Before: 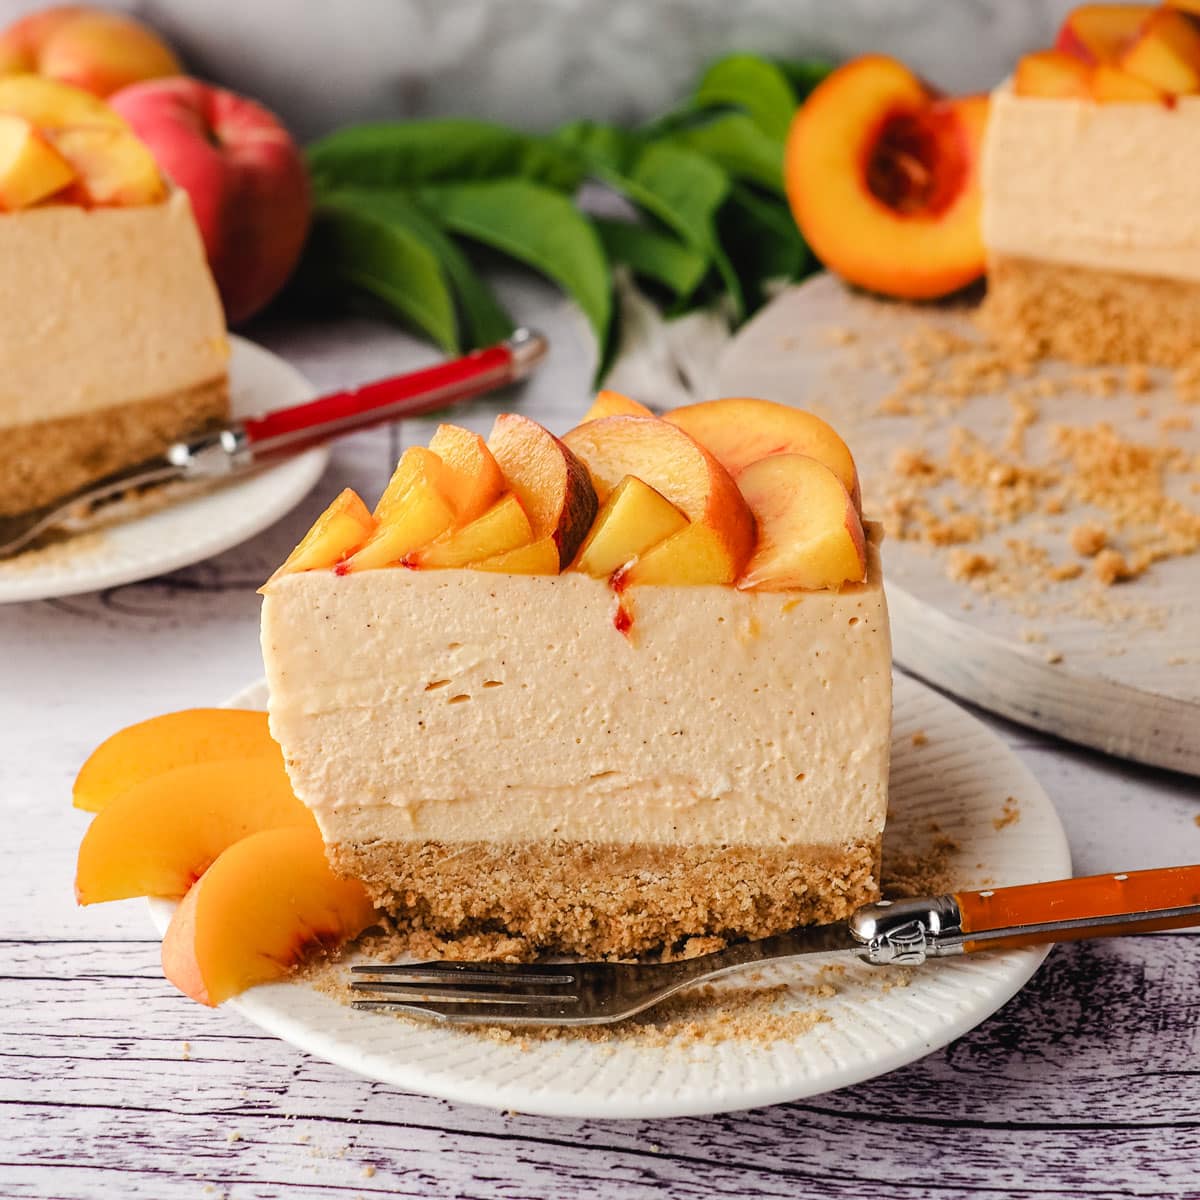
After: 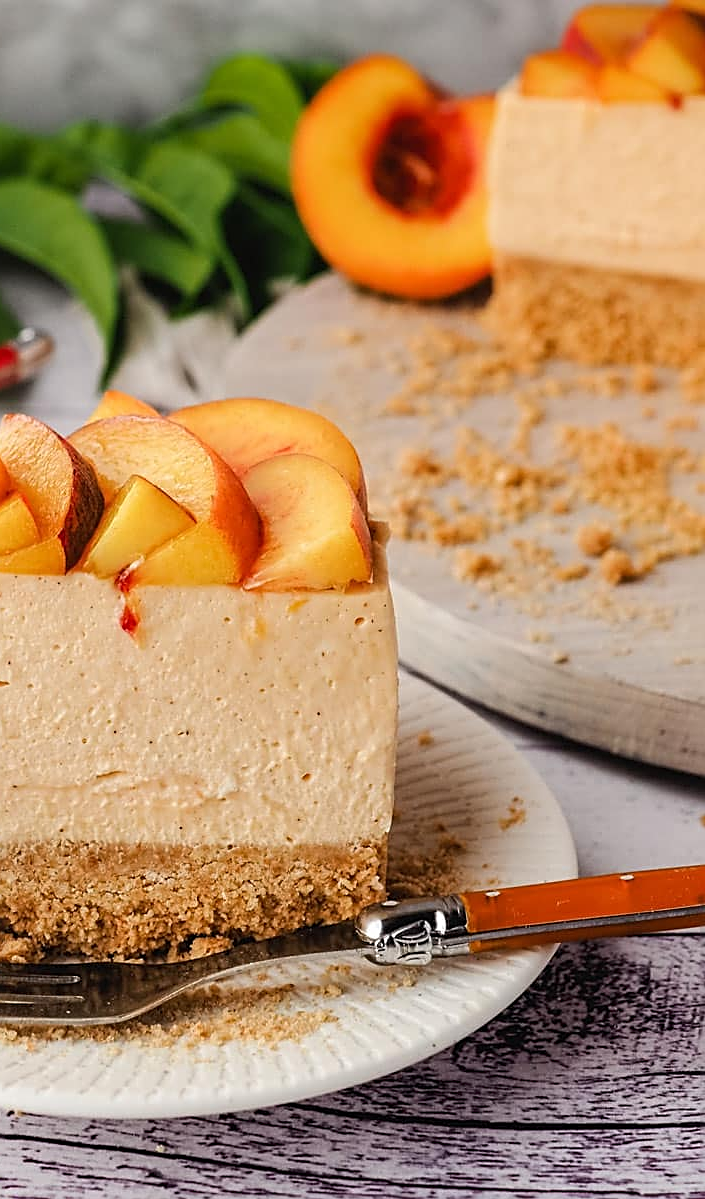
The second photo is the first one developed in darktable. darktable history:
sharpen: amount 0.584
crop: left 41.191%
